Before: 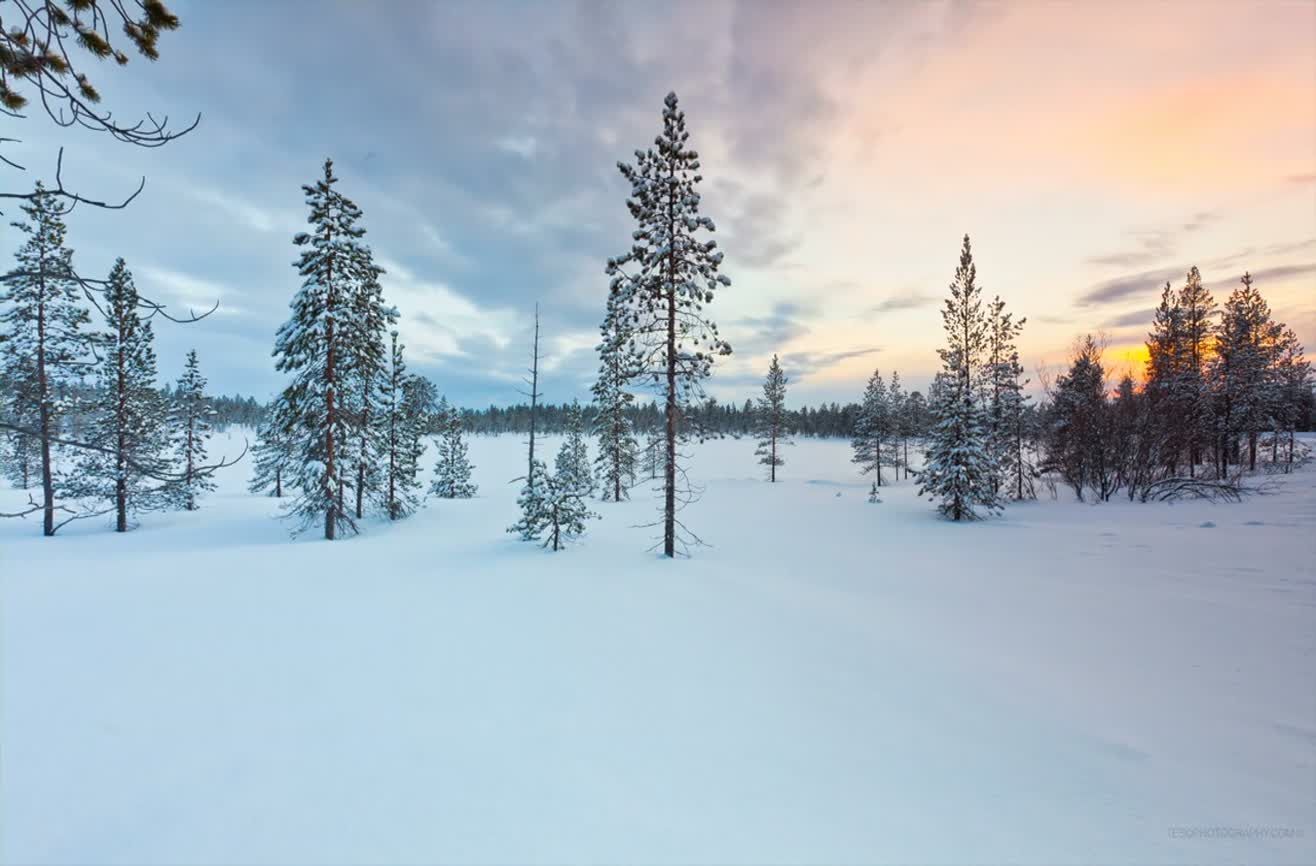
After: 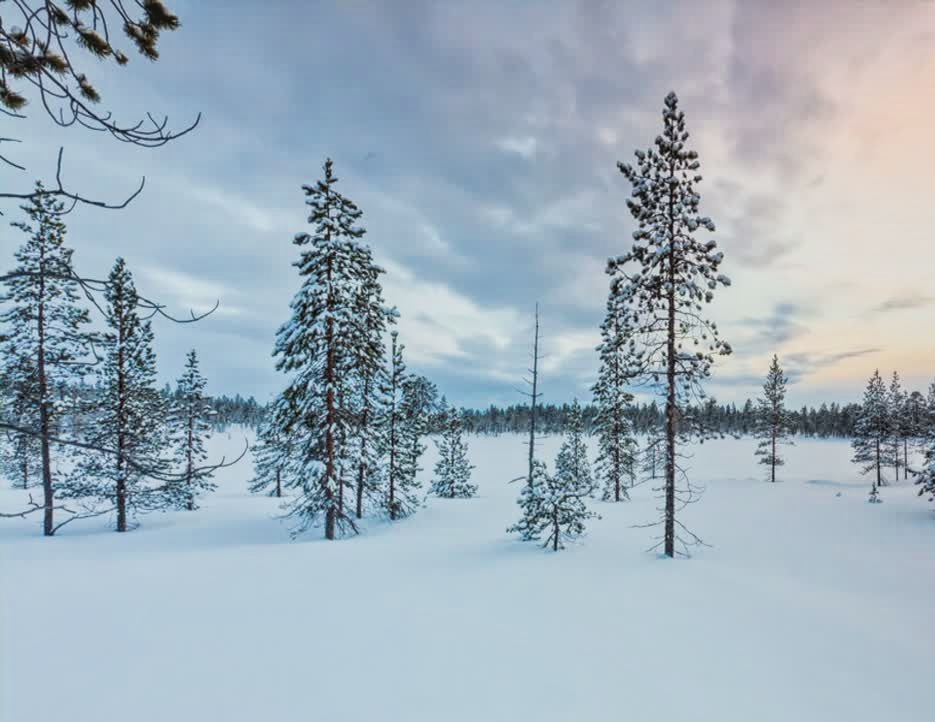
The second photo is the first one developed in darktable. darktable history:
crop: right 28.885%, bottom 16.626%
local contrast: highlights 74%, shadows 55%, detail 176%, midtone range 0.207
filmic rgb: black relative exposure -7.5 EV, white relative exposure 5 EV, hardness 3.31, contrast 1.3, contrast in shadows safe
